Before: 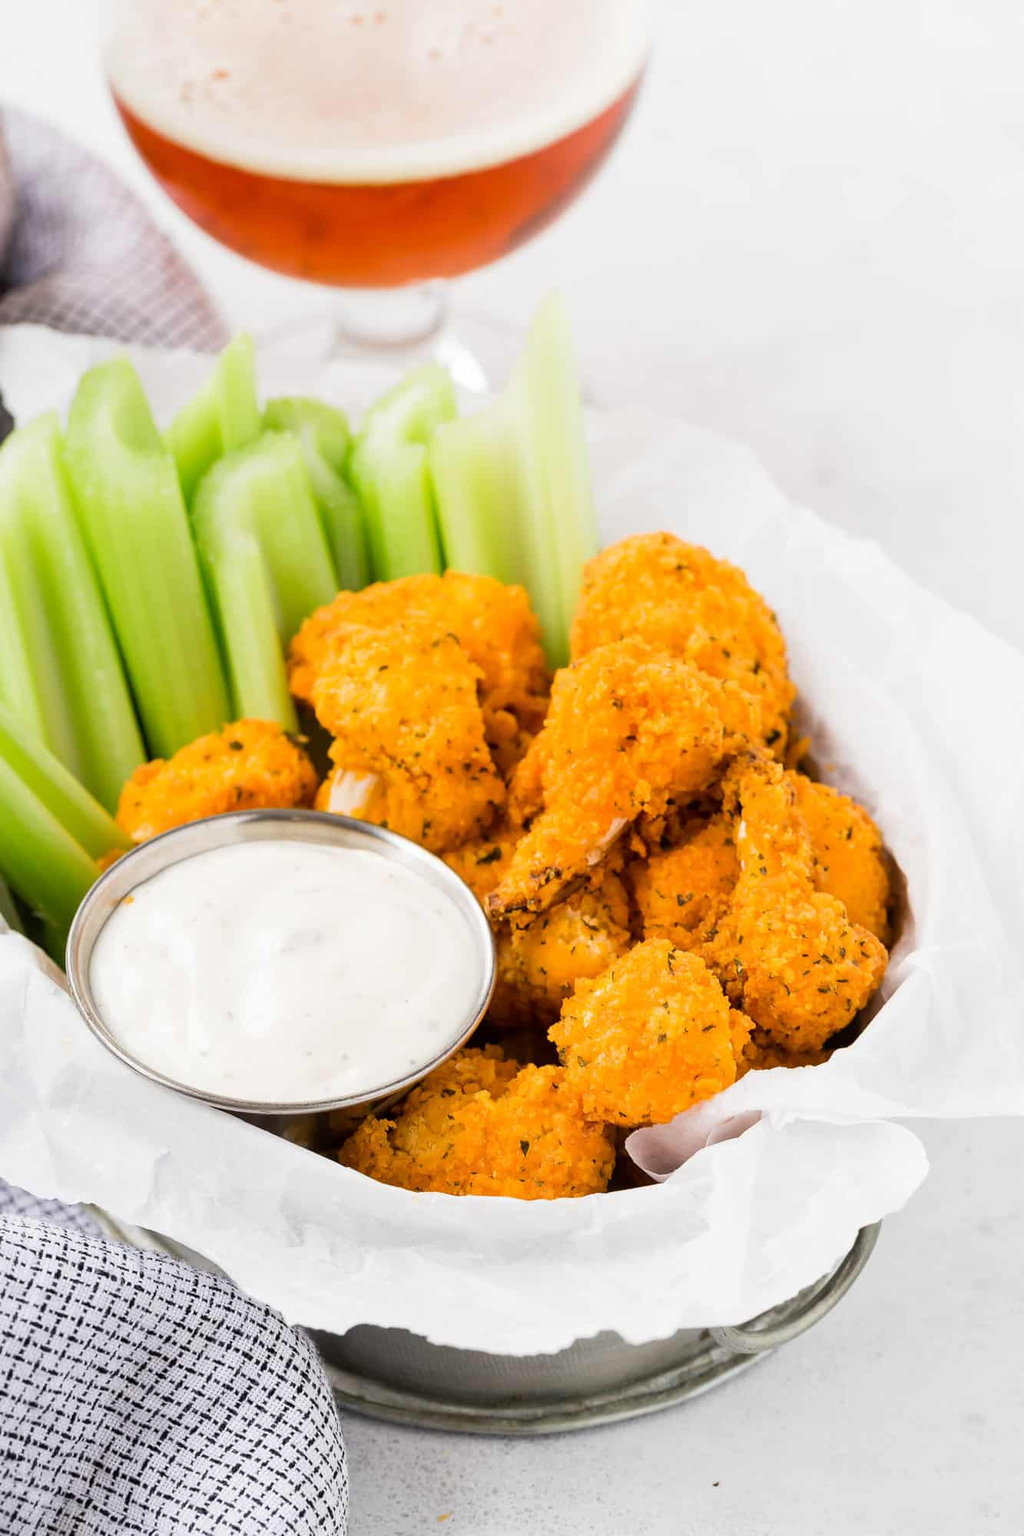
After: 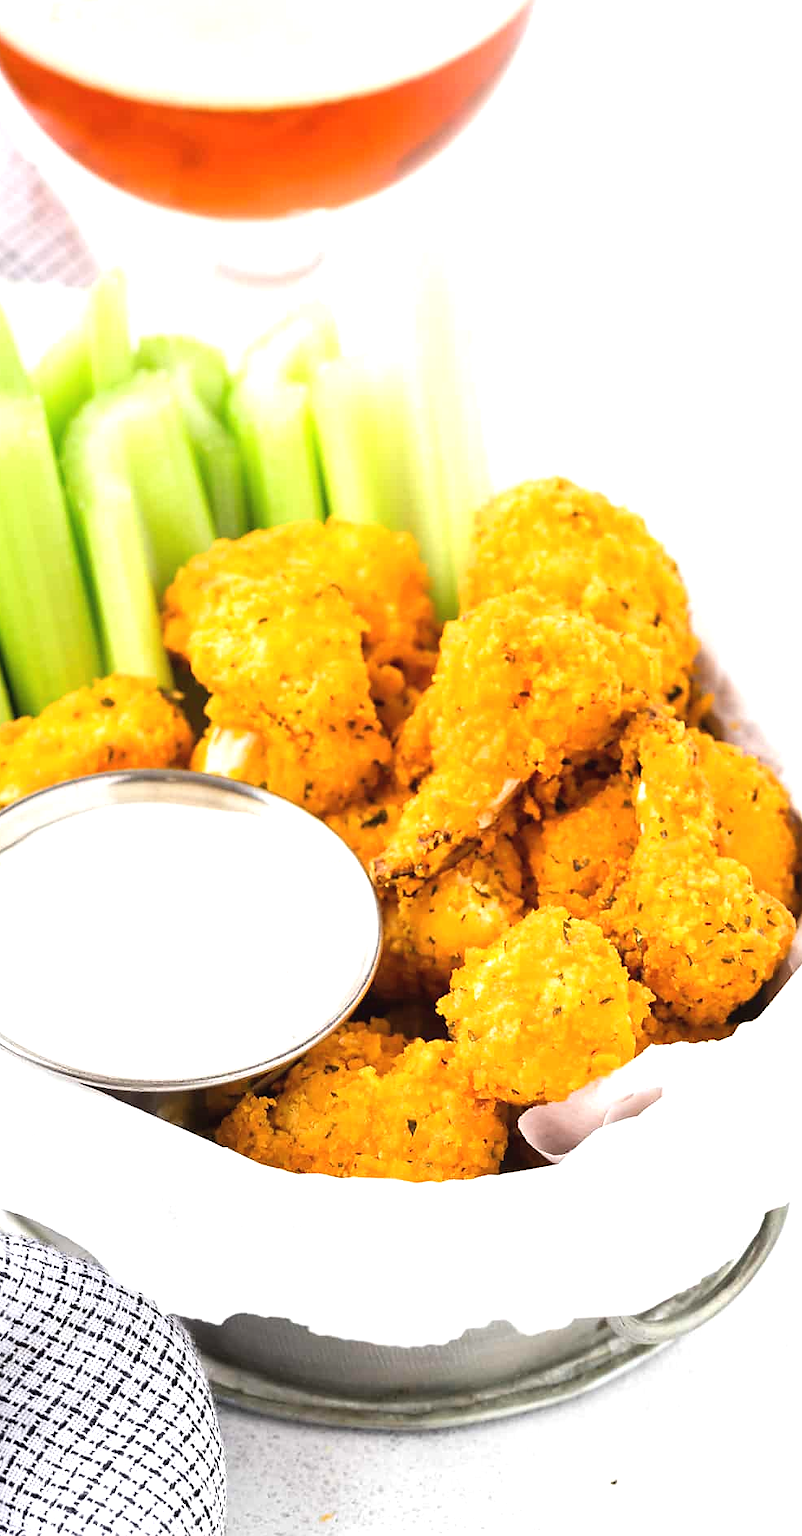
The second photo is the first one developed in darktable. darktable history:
crop and rotate: left 13.15%, top 5.251%, right 12.609%
exposure: black level correction -0.002, exposure 0.708 EV, compensate exposure bias true, compensate highlight preservation false
sharpen: radius 1.458, amount 0.398, threshold 1.271
